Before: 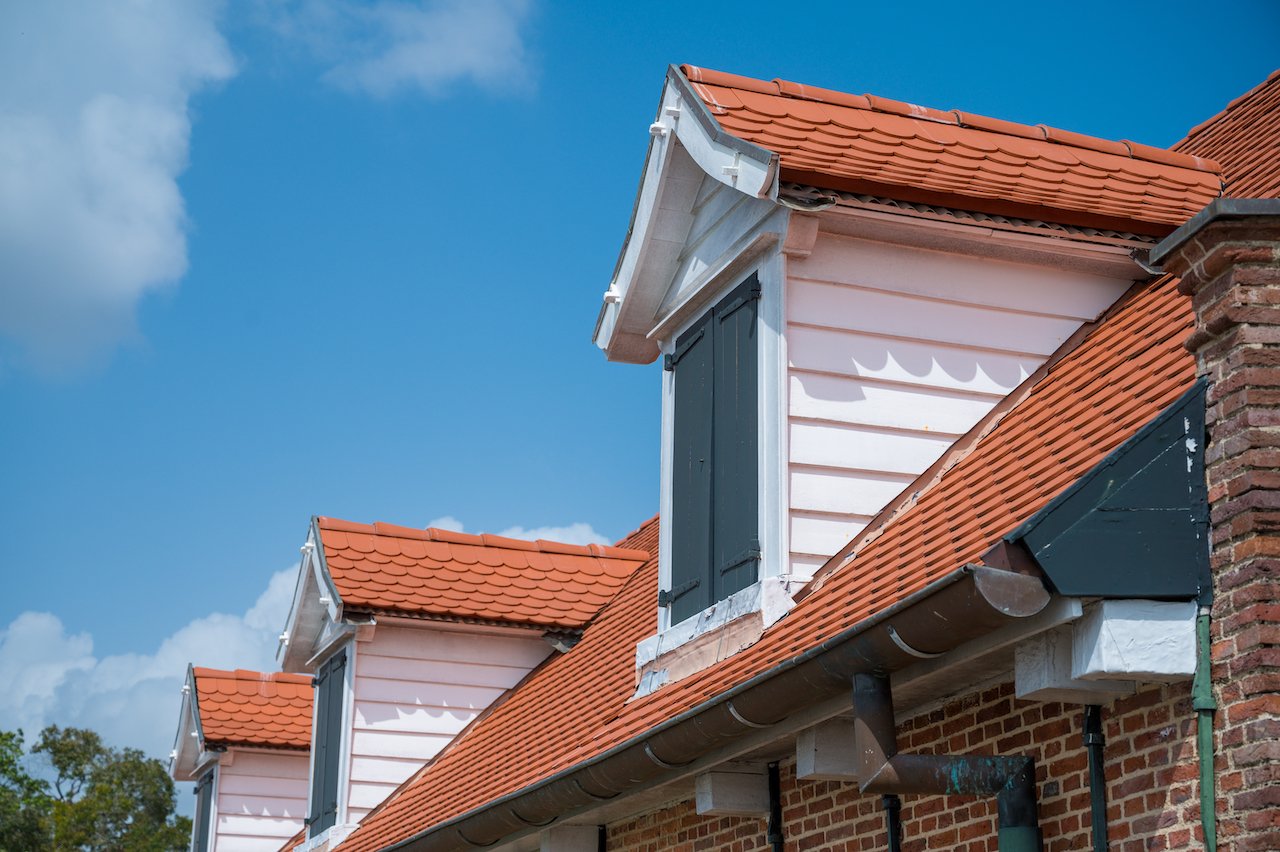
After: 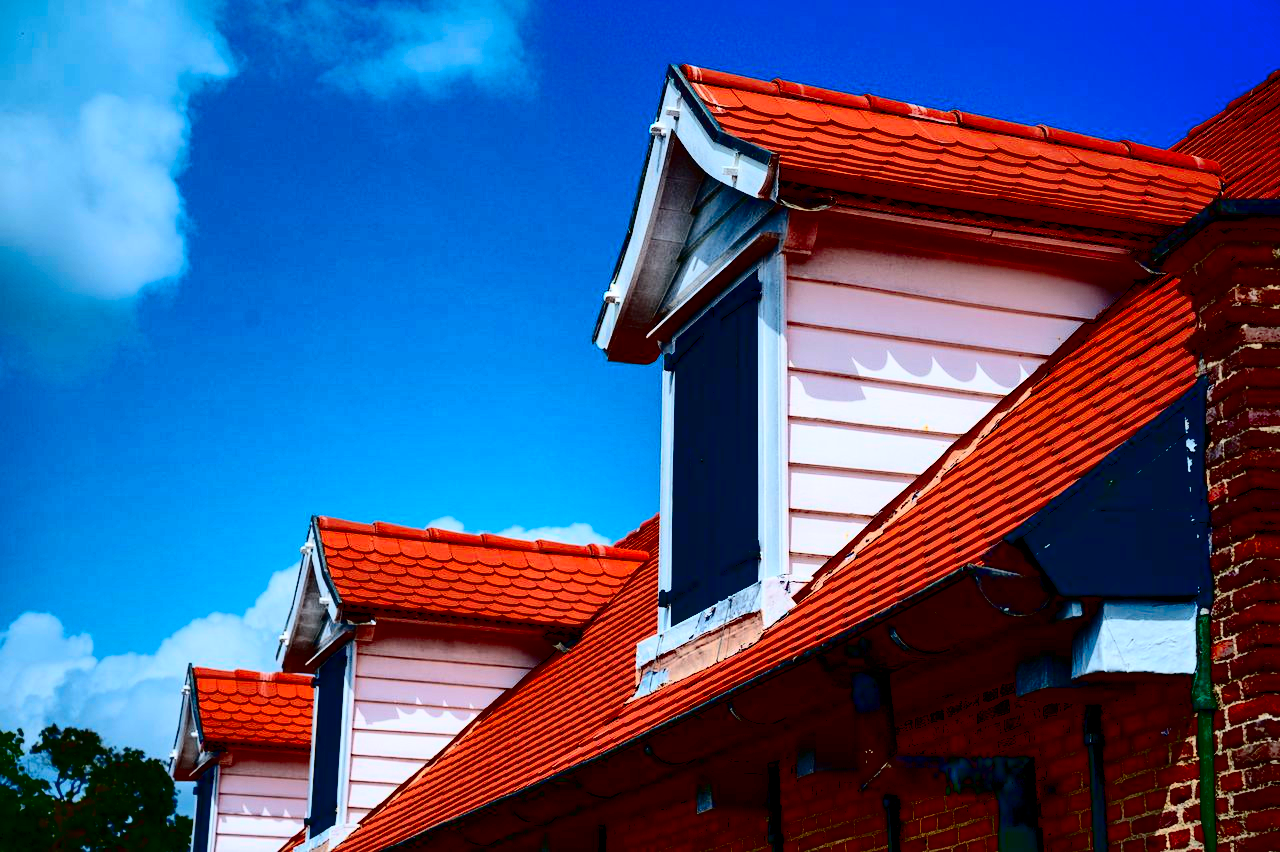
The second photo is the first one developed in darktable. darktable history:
shadows and highlights: on, module defaults
contrast brightness saturation: contrast 0.76, brightness -0.994, saturation 0.999
